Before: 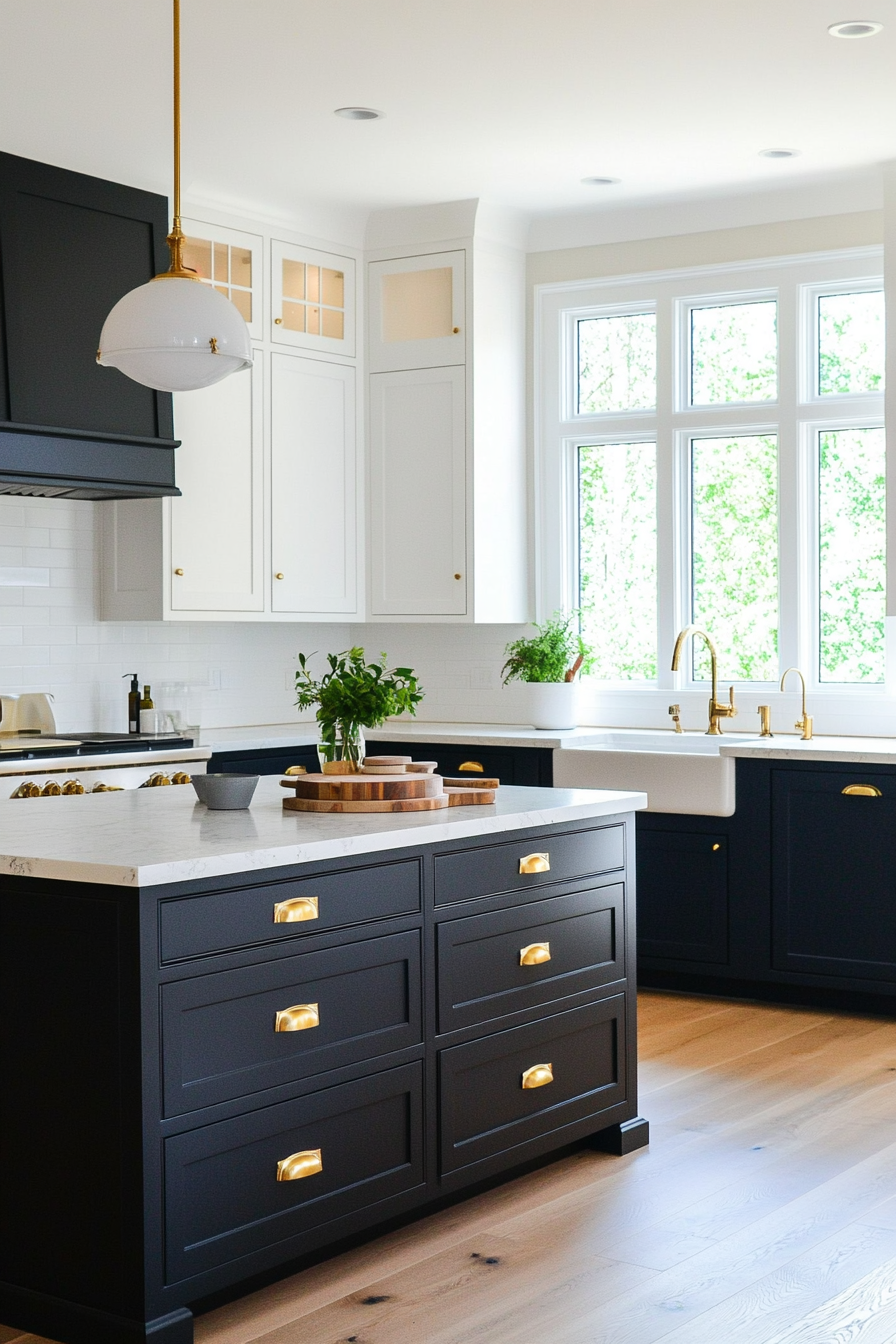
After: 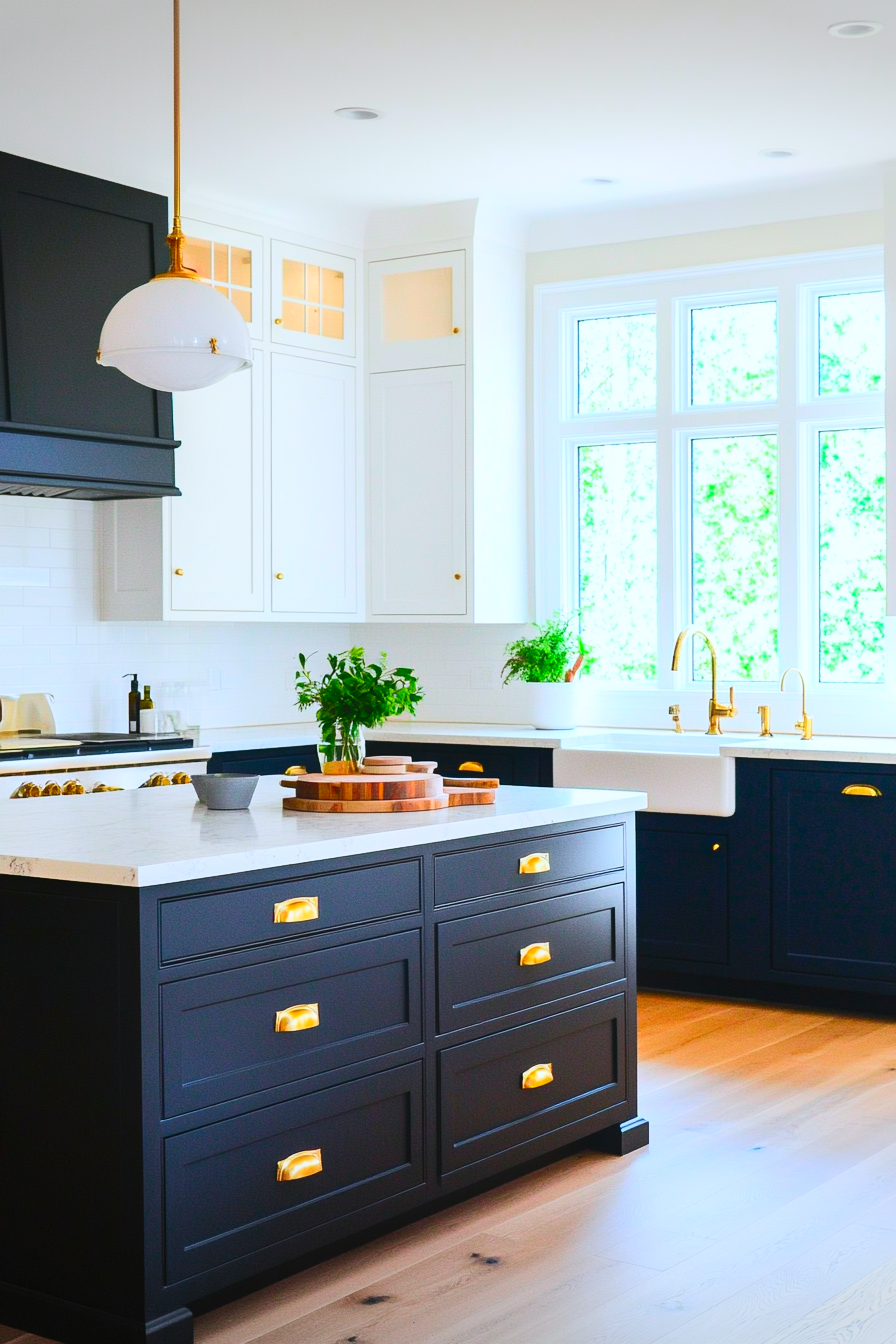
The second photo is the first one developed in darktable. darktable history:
white balance: red 0.974, blue 1.044
contrast brightness saturation: contrast 0.2, brightness 0.16, saturation 0.22
vignetting: fall-off start 100%, brightness -0.282, width/height ratio 1.31
color contrast: green-magenta contrast 1.69, blue-yellow contrast 1.49
contrast equalizer: octaves 7, y [[0.6 ×6], [0.55 ×6], [0 ×6], [0 ×6], [0 ×6]], mix -0.3
